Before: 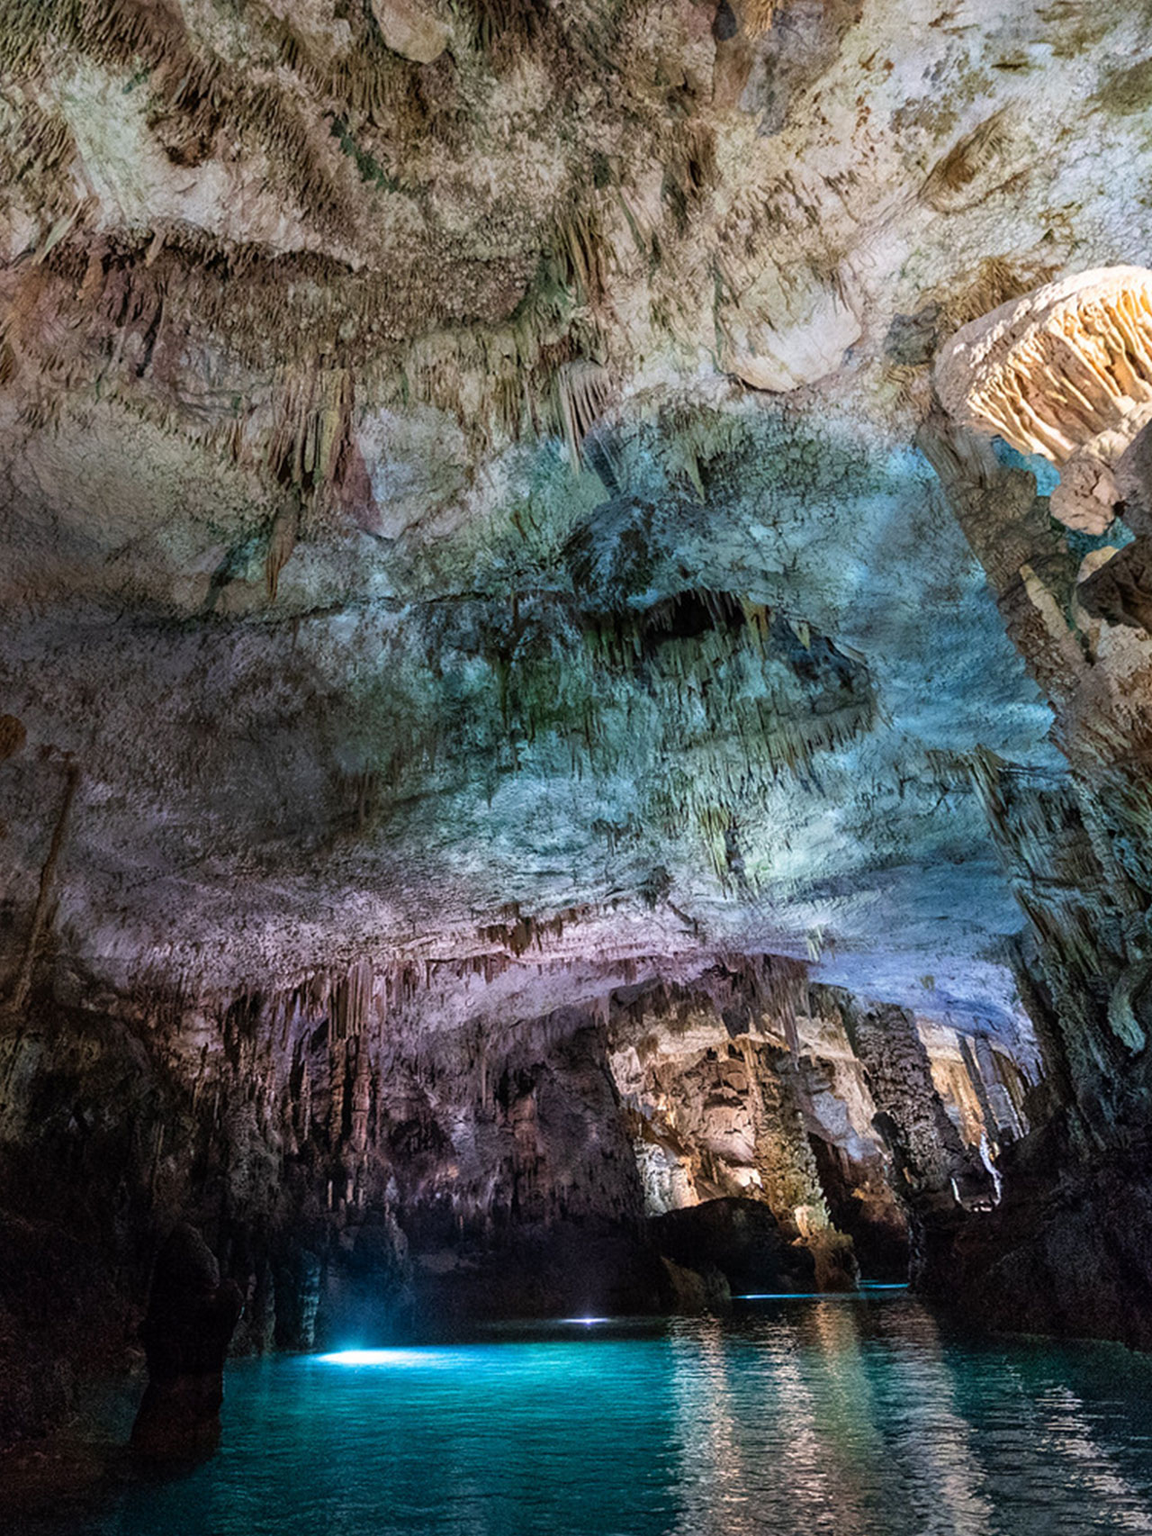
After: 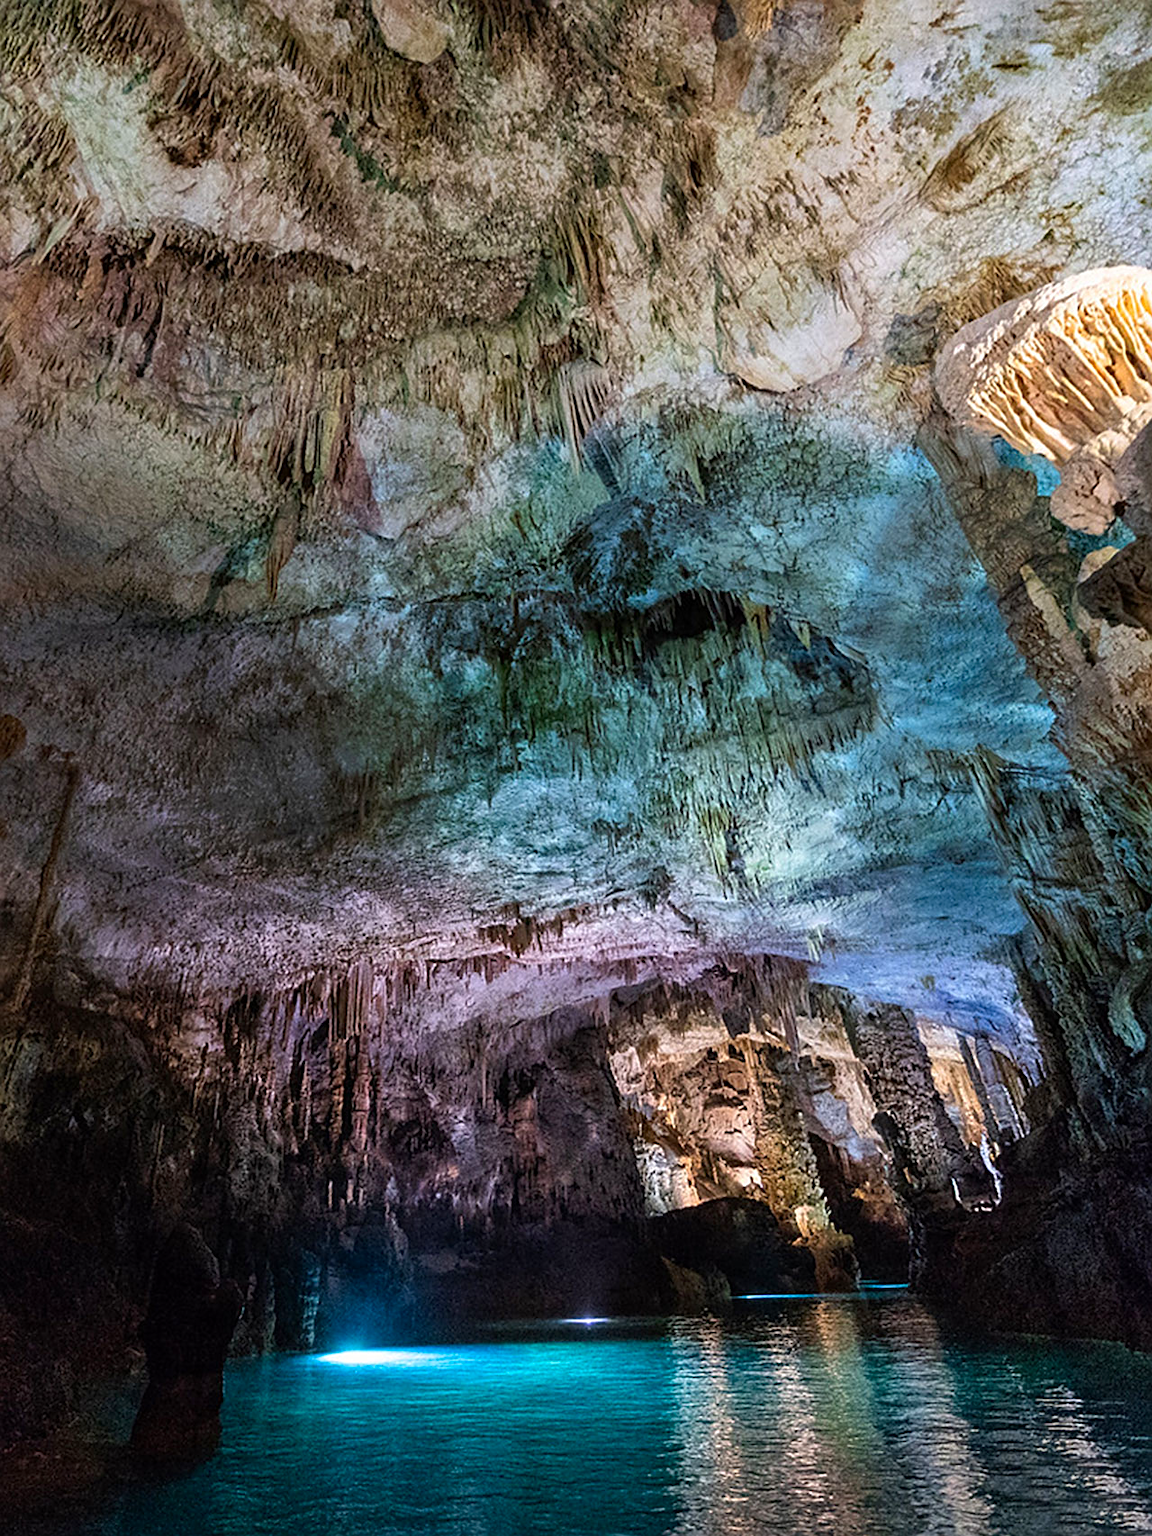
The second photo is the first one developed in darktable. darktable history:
sharpen: on, module defaults
contrast brightness saturation: contrast 0.041, saturation 0.163
